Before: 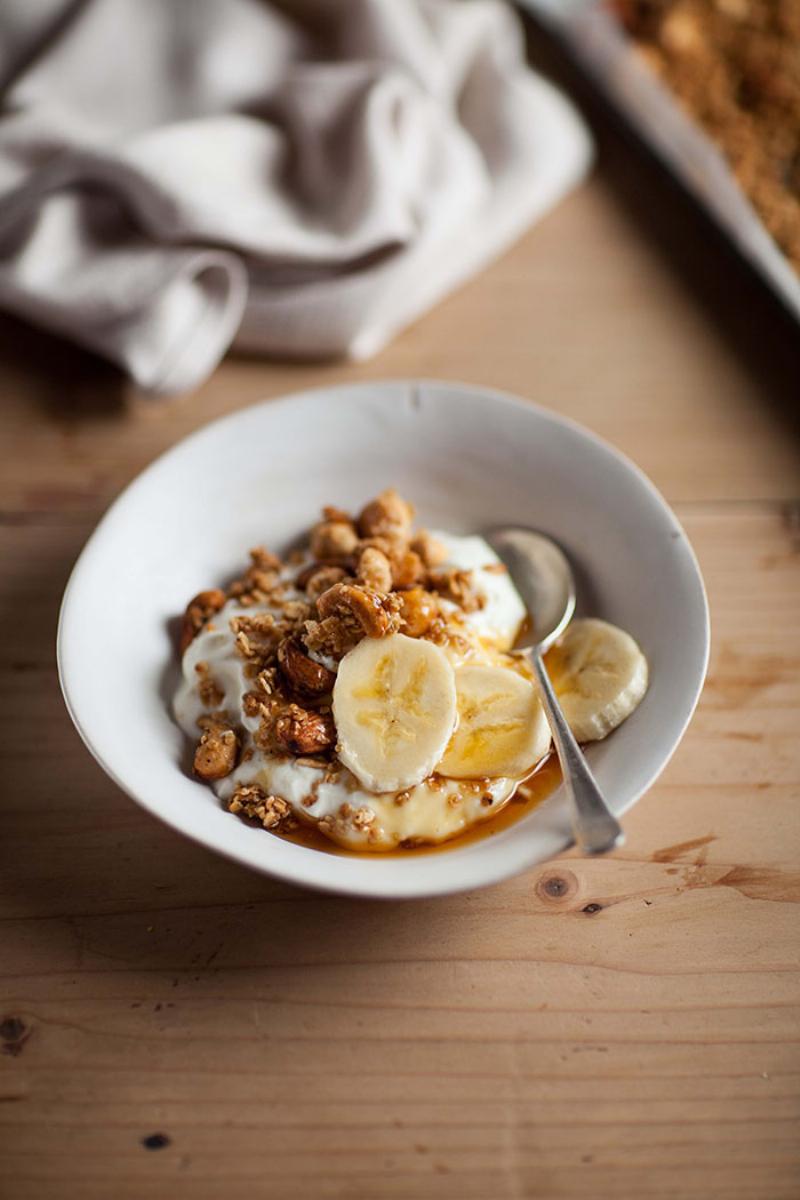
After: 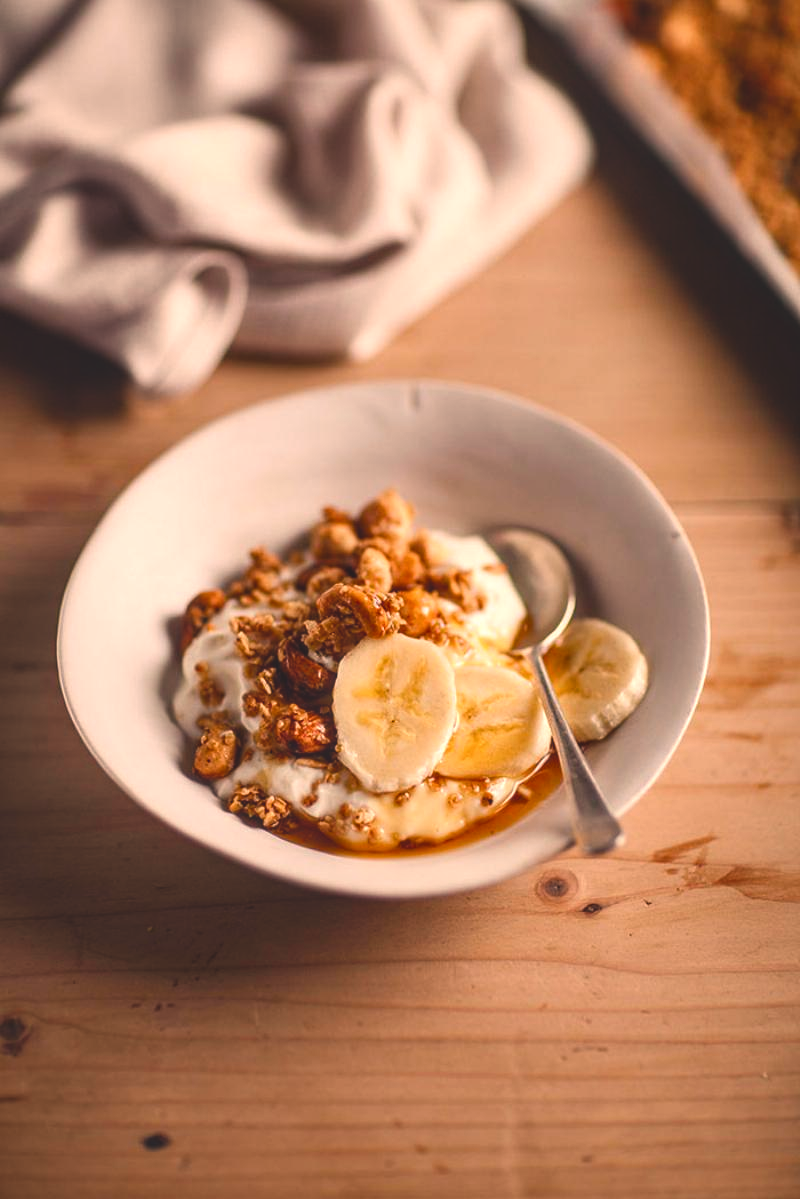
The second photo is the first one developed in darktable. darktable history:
color balance rgb: shadows lift › chroma 2%, shadows lift › hue 247.2°, power › chroma 0.3%, power › hue 25.2°, highlights gain › chroma 3%, highlights gain › hue 60°, global offset › luminance 2%, perceptual saturation grading › global saturation 20%, perceptual saturation grading › highlights -20%, perceptual saturation grading › shadows 30%
tone equalizer: on, module defaults
crop: bottom 0.071%
local contrast: on, module defaults
white balance: red 1.127, blue 0.943
contrast brightness saturation: saturation -0.04
